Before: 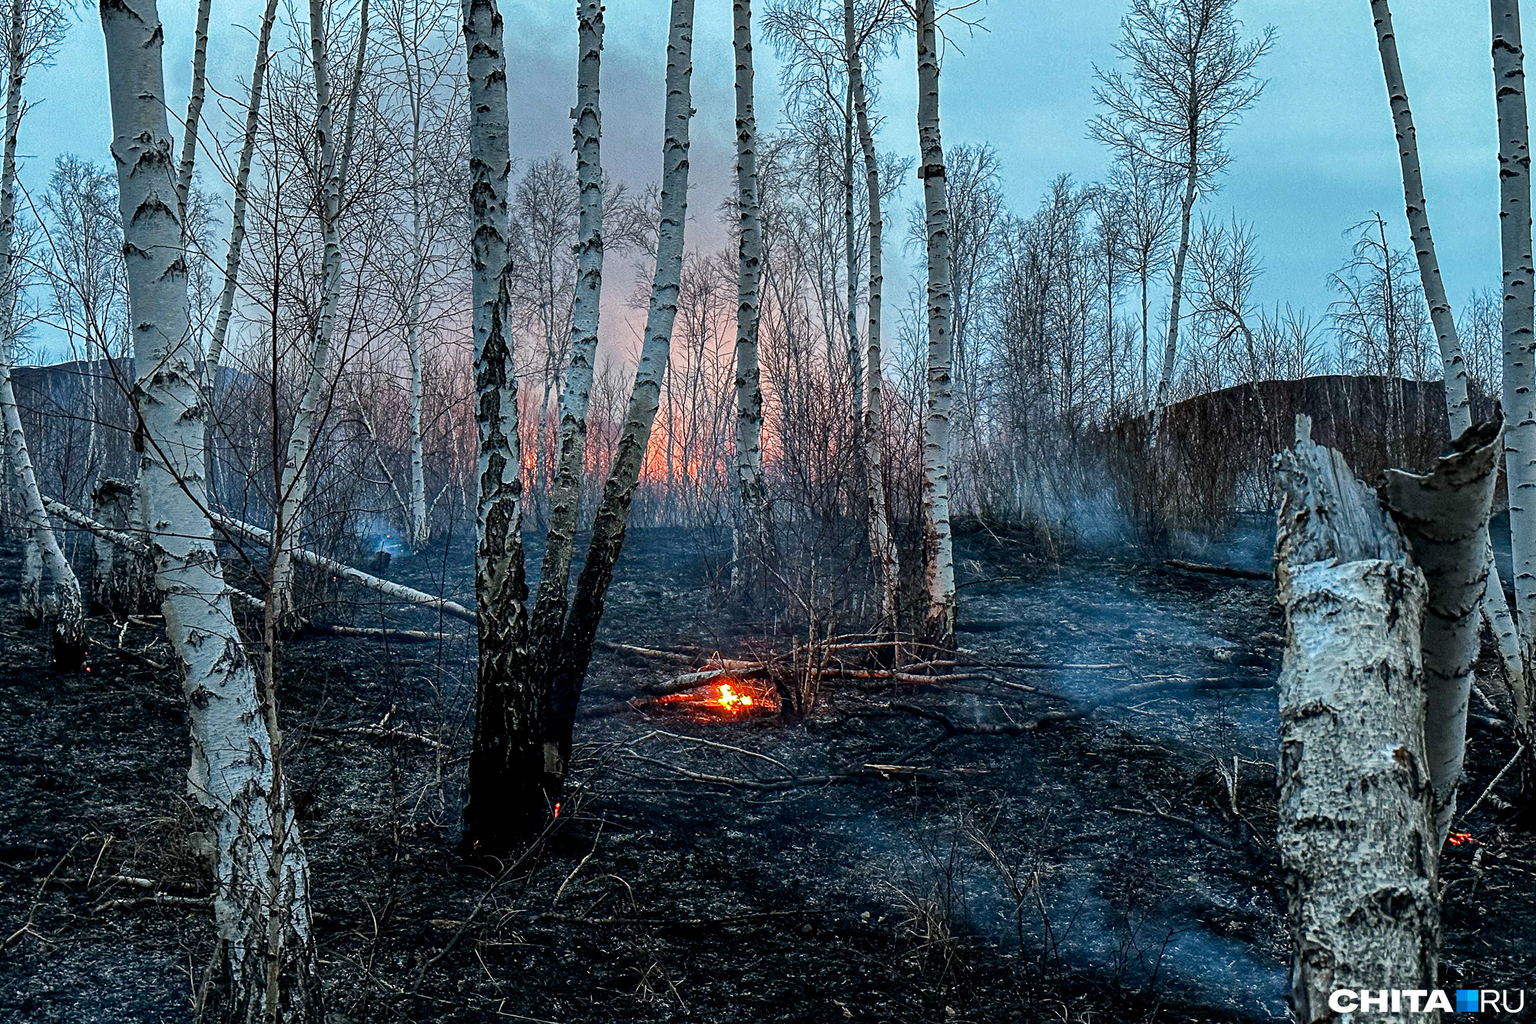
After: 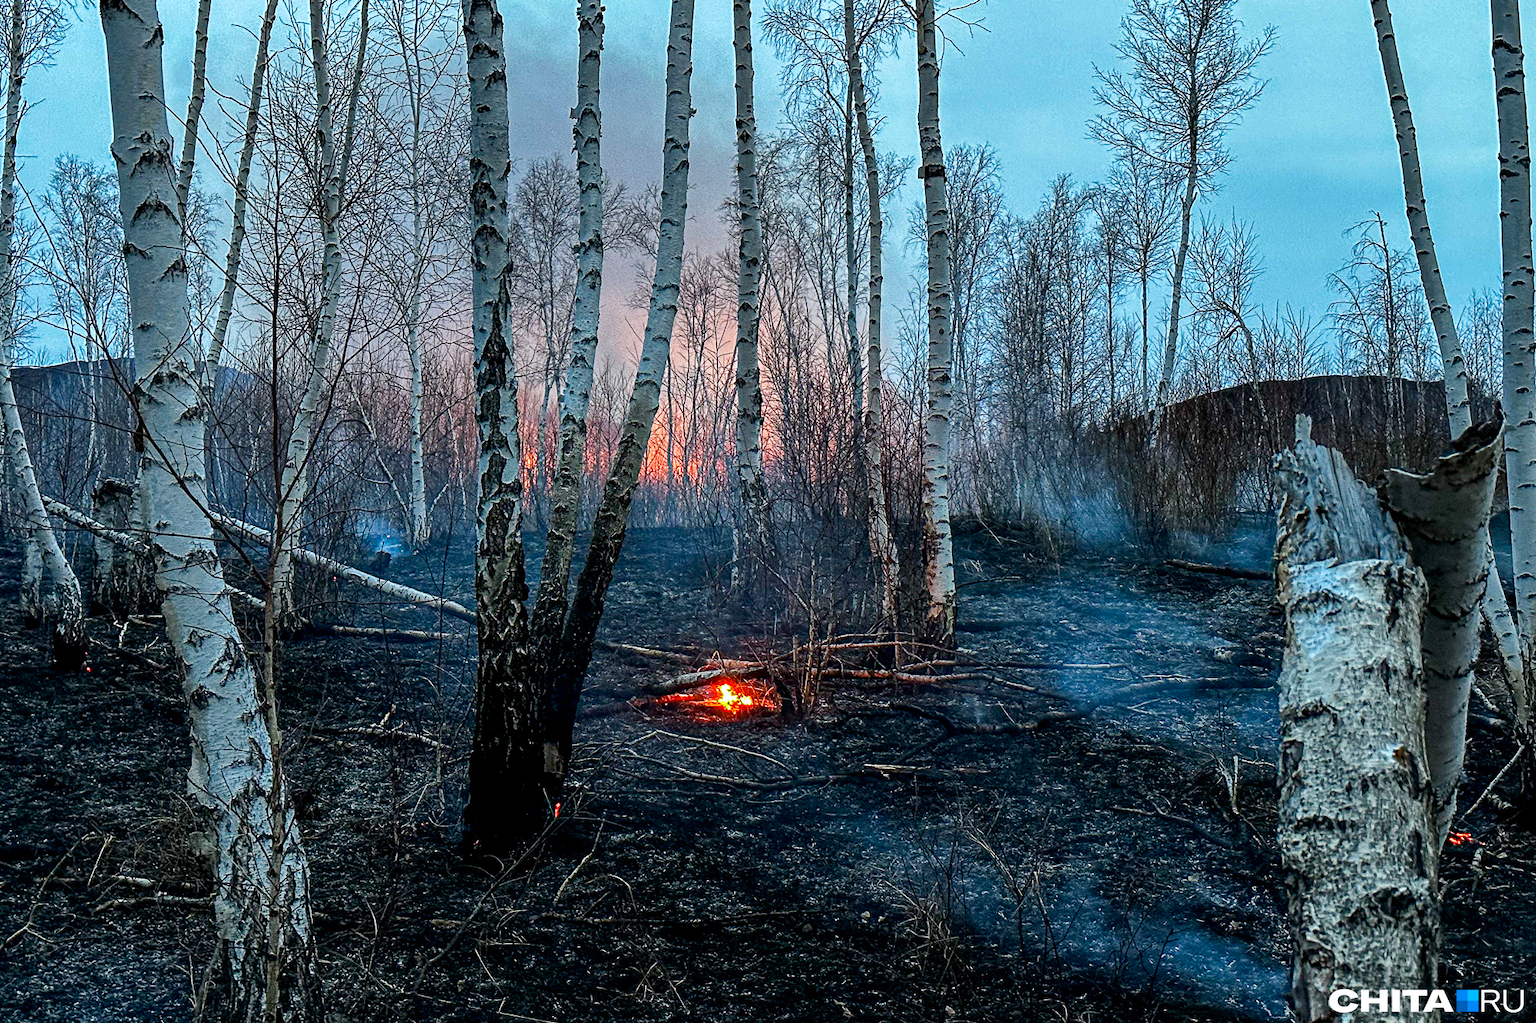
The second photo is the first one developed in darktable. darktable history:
contrast brightness saturation: contrast 0.045, saturation 0.163
